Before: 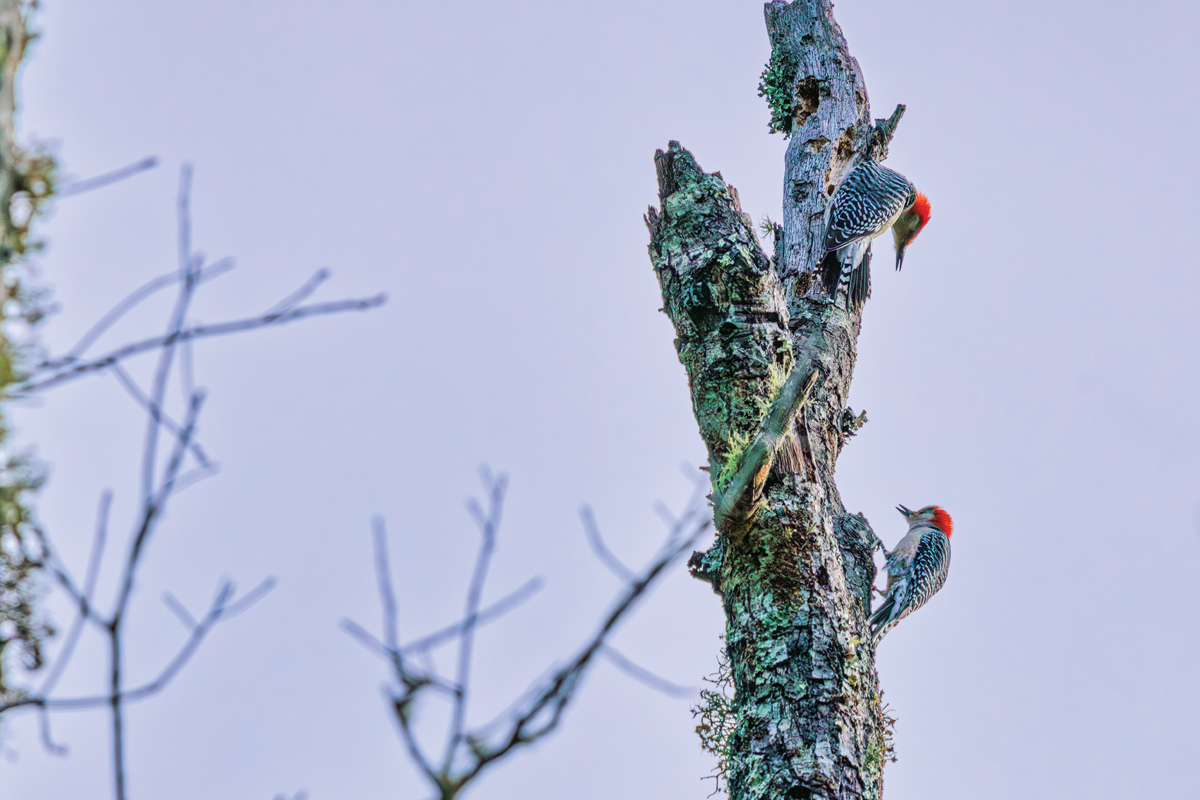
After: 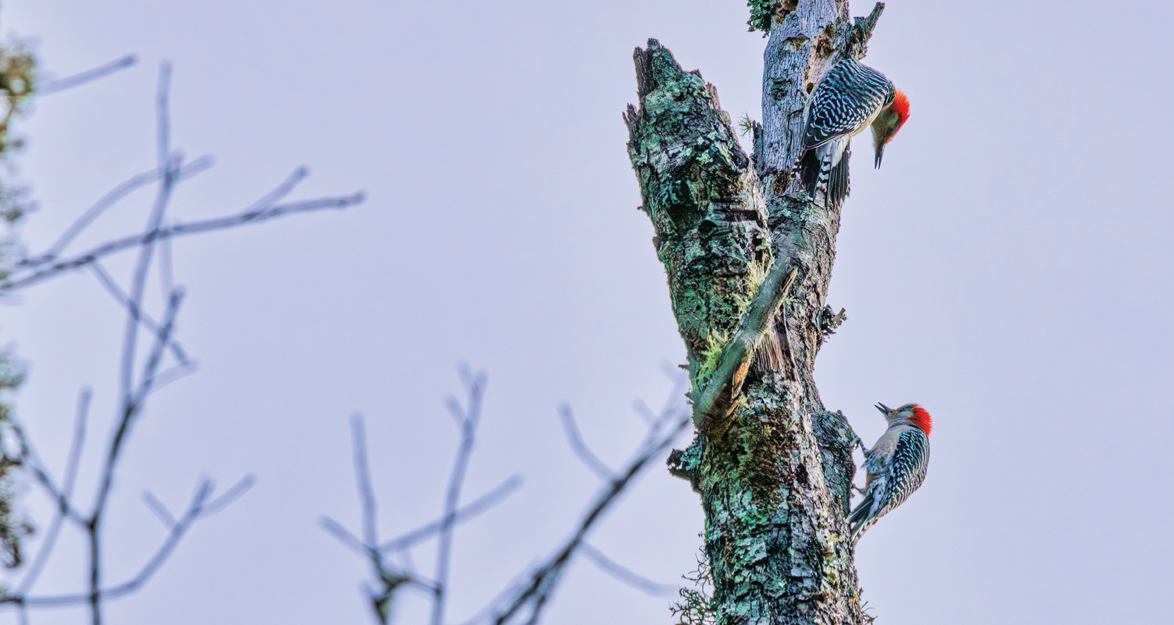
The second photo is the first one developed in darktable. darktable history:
crop and rotate: left 1.813%, top 12.806%, right 0.292%, bottom 9.069%
